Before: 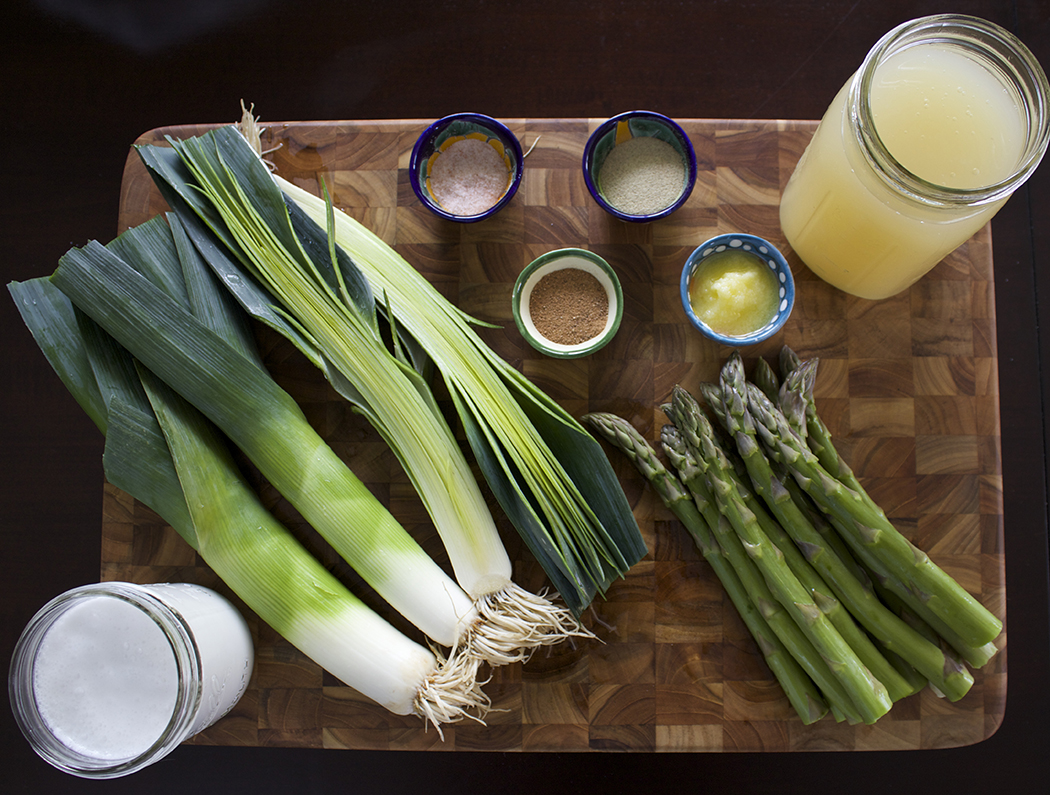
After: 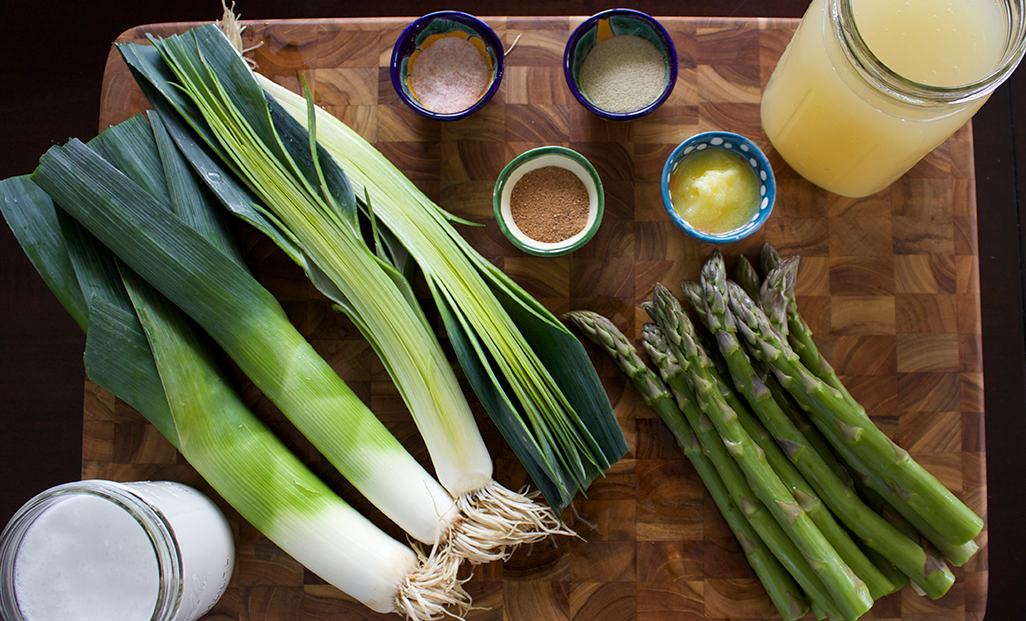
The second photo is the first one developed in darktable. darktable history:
crop and rotate: left 1.916%, top 12.859%, right 0.287%, bottom 9.012%
